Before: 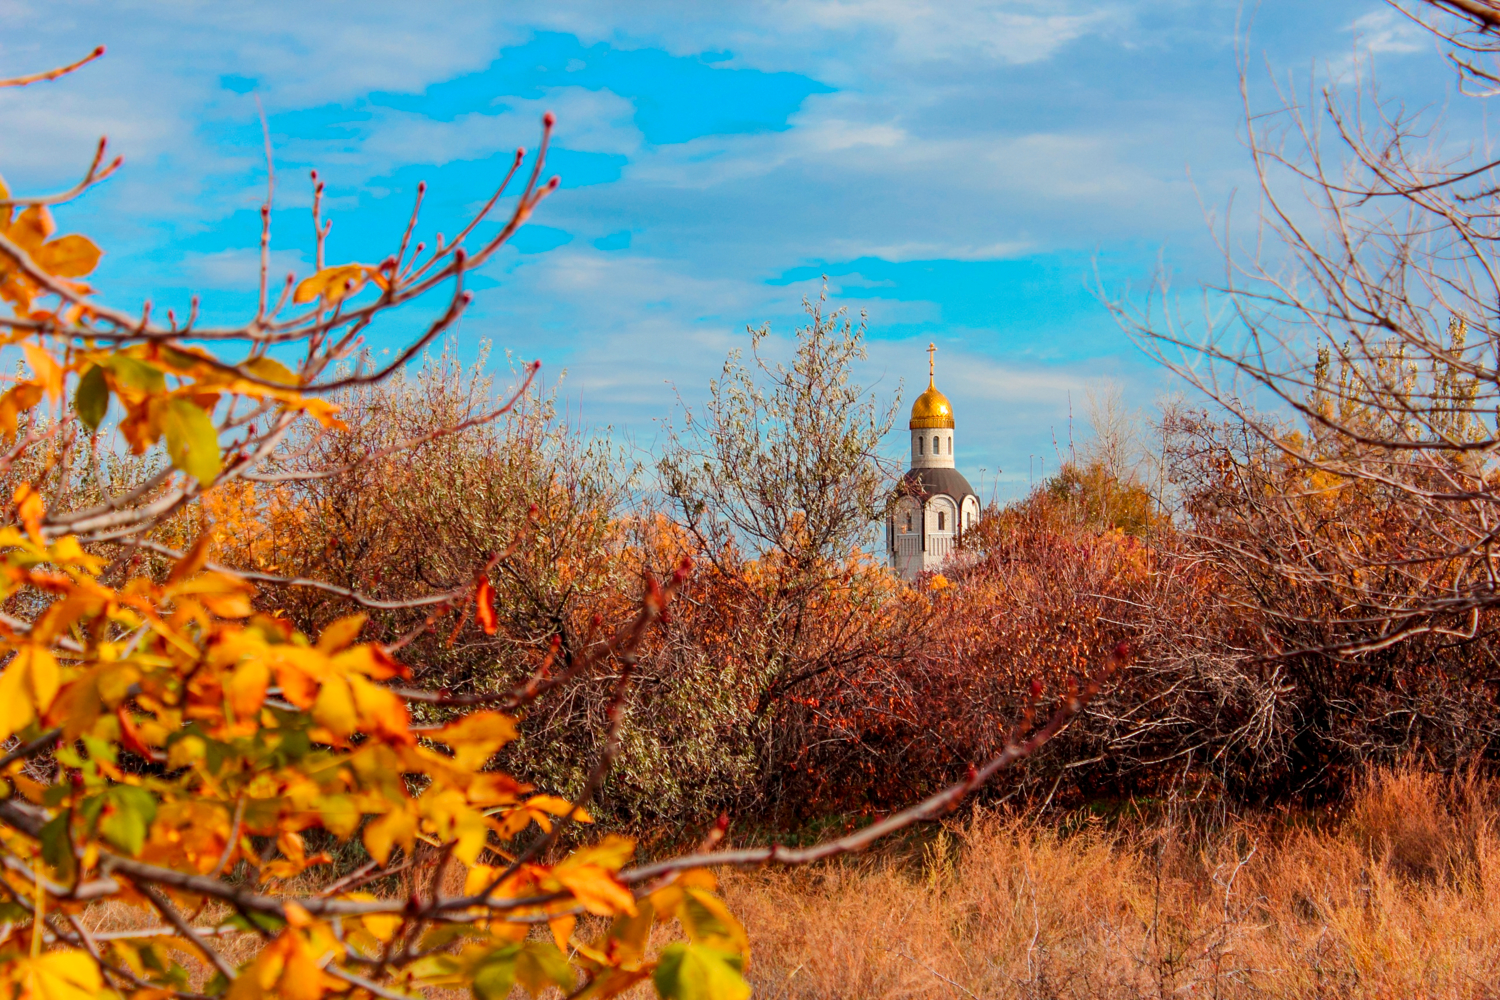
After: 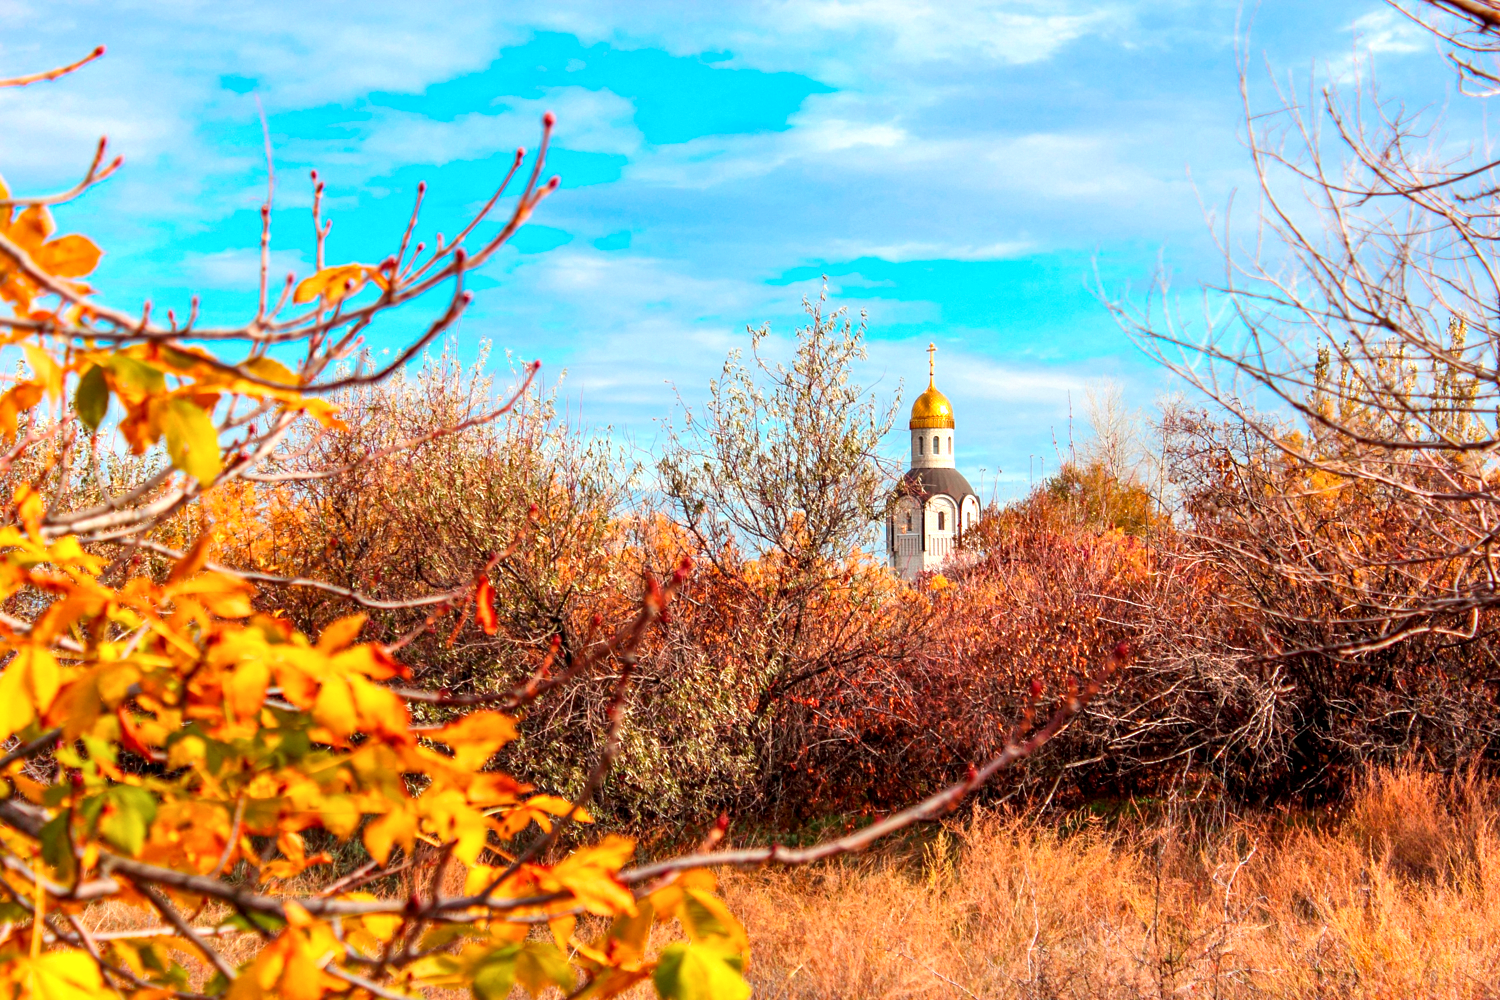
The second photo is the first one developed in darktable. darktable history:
local contrast: mode bilateral grid, contrast 19, coarseness 50, detail 120%, midtone range 0.2
exposure: black level correction 0, exposure 0.7 EV, compensate exposure bias true, compensate highlight preservation false
